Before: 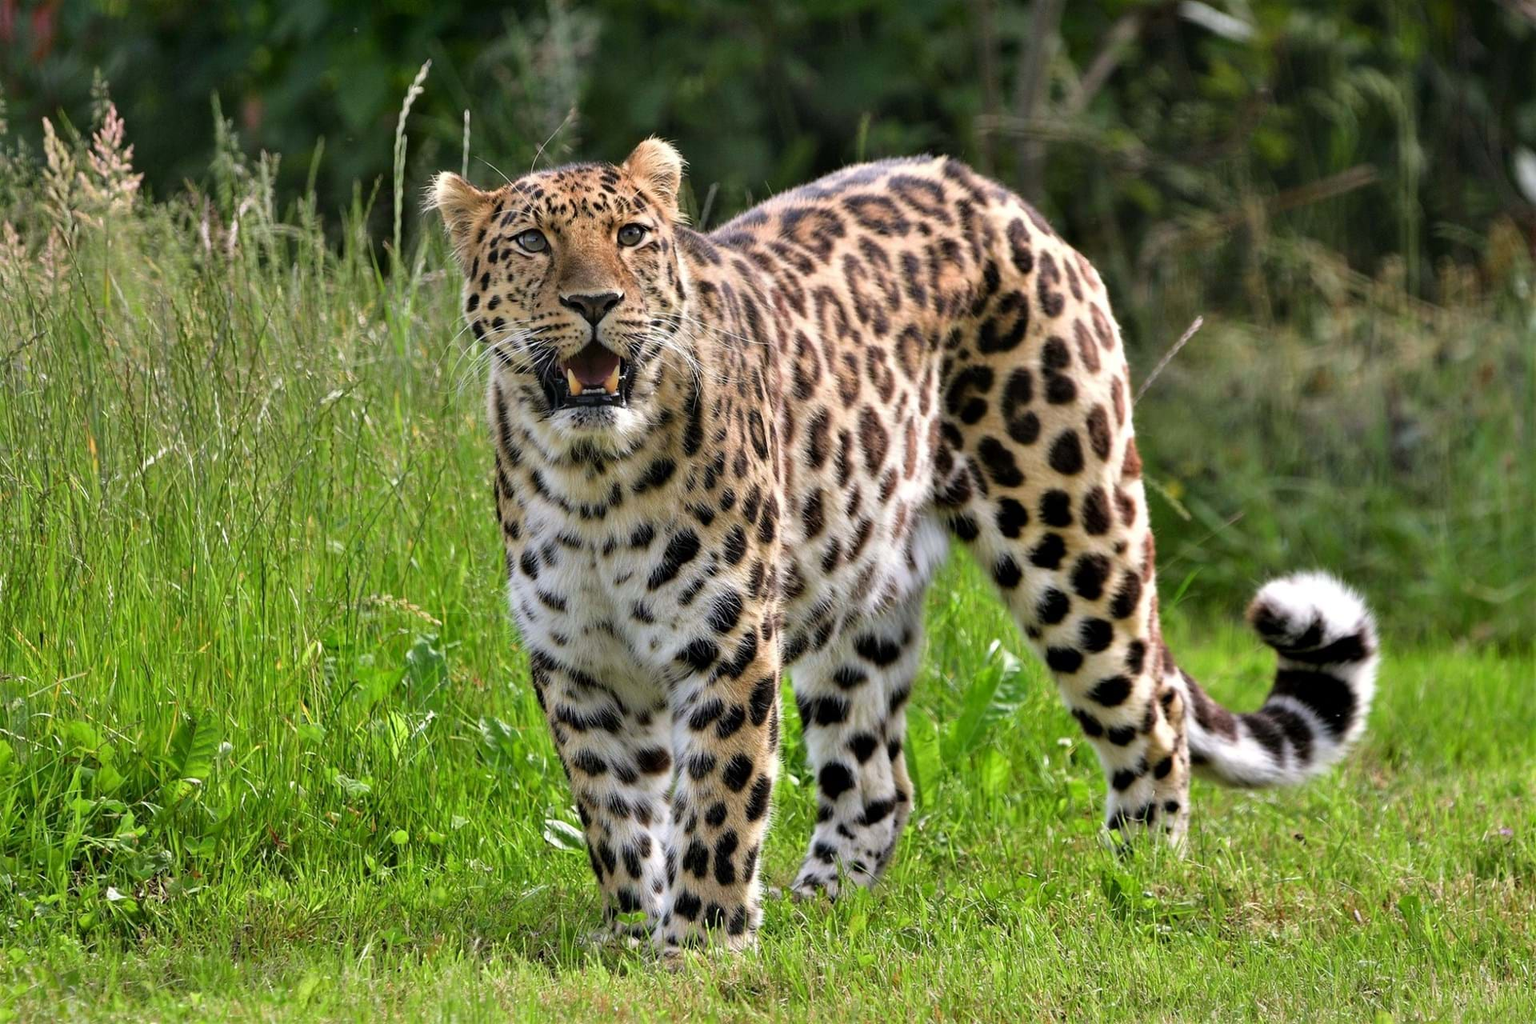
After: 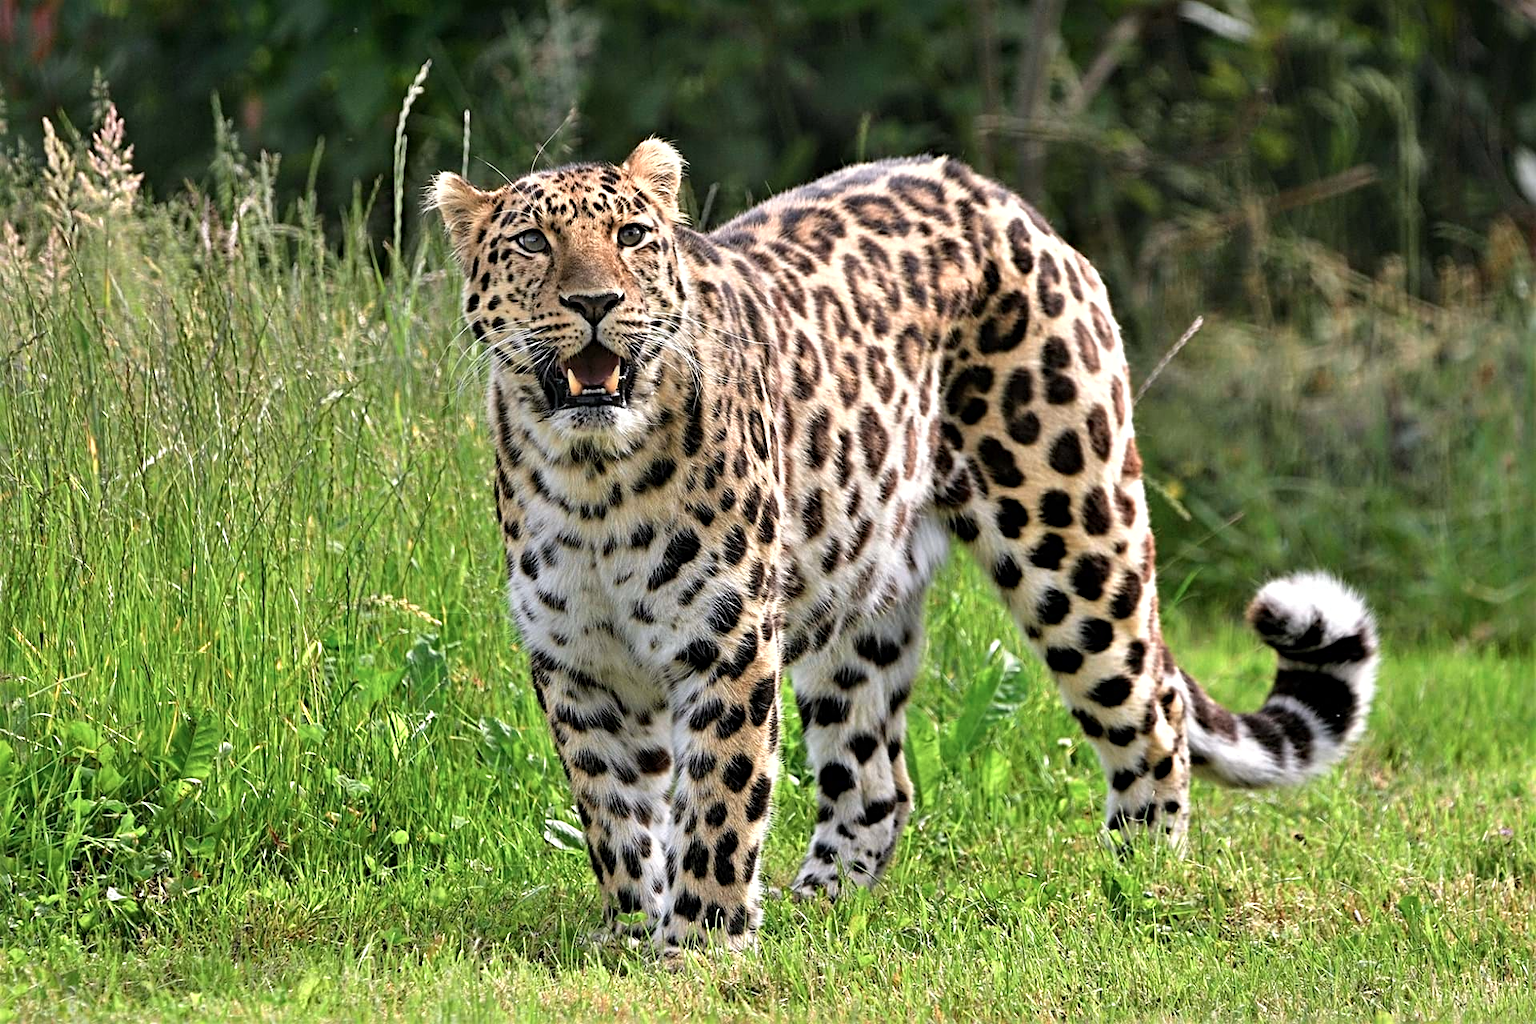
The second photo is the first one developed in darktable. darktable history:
sharpen: radius 3.99
color zones: curves: ch0 [(0.018, 0.548) (0.224, 0.64) (0.425, 0.447) (0.675, 0.575) (0.732, 0.579)]; ch1 [(0.066, 0.487) (0.25, 0.5) (0.404, 0.43) (0.75, 0.421) (0.956, 0.421)]; ch2 [(0.044, 0.561) (0.215, 0.465) (0.399, 0.544) (0.465, 0.548) (0.614, 0.447) (0.724, 0.43) (0.882, 0.623) (0.956, 0.632)]
